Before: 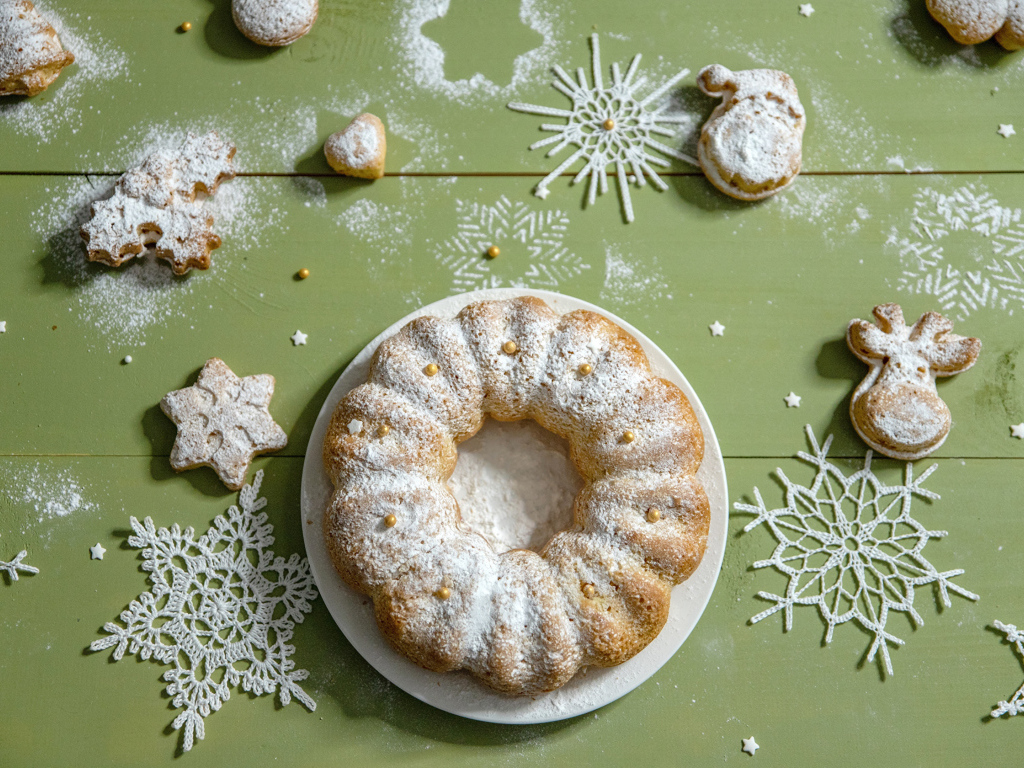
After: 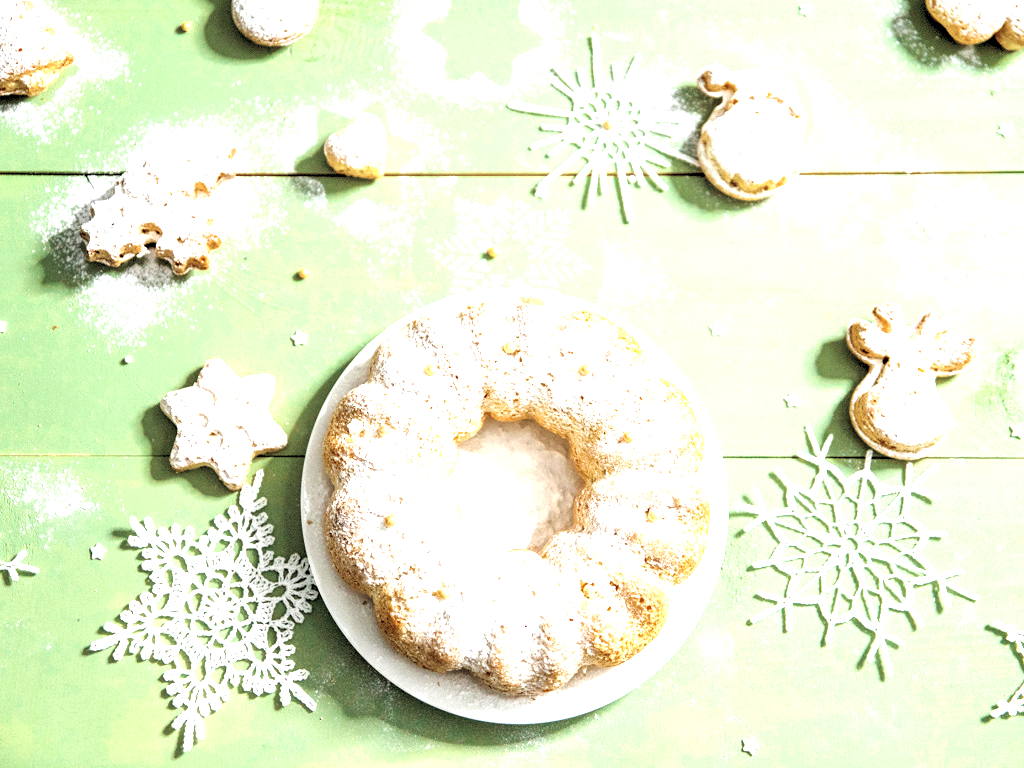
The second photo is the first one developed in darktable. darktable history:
exposure: black level correction 0, exposure 2.327 EV, compensate exposure bias true, compensate highlight preservation false
color zones: curves: ch0 [(0, 0.5) (0.125, 0.4) (0.25, 0.5) (0.375, 0.4) (0.5, 0.4) (0.625, 0.35) (0.75, 0.35) (0.875, 0.5)]; ch1 [(0, 0.35) (0.125, 0.45) (0.25, 0.35) (0.375, 0.35) (0.5, 0.35) (0.625, 0.35) (0.75, 0.45) (0.875, 0.35)]; ch2 [(0, 0.6) (0.125, 0.5) (0.25, 0.5) (0.375, 0.6) (0.5, 0.6) (0.625, 0.5) (0.75, 0.5) (0.875, 0.5)]
rgb levels: levels [[0.029, 0.461, 0.922], [0, 0.5, 1], [0, 0.5, 1]]
